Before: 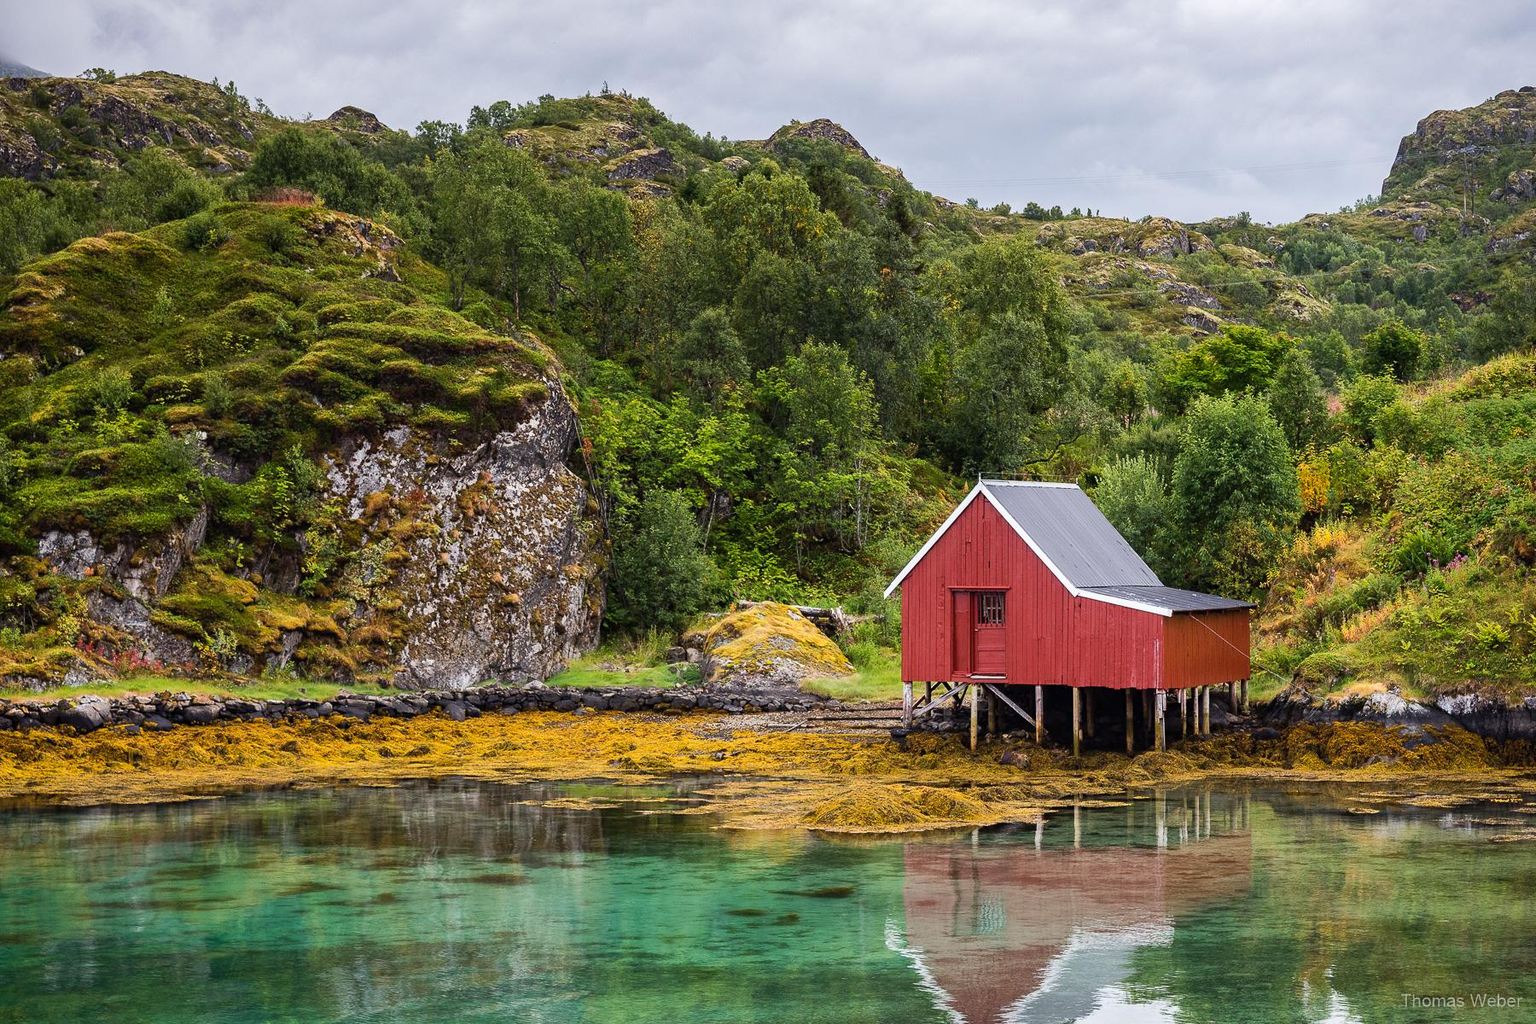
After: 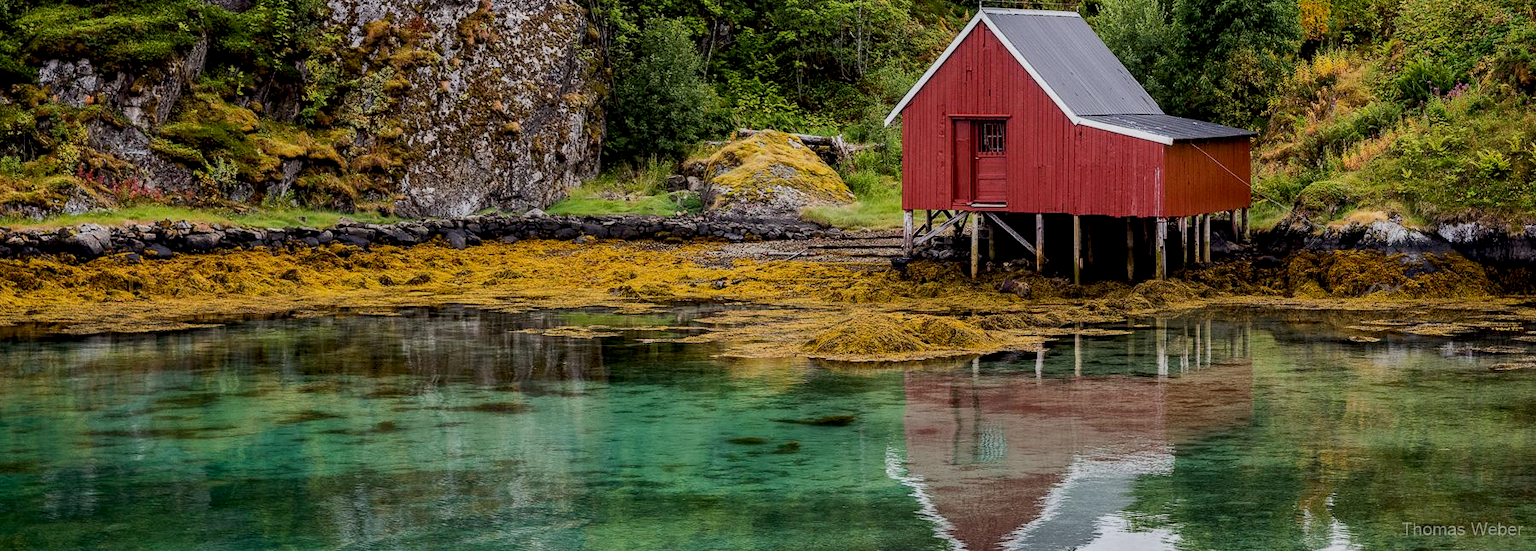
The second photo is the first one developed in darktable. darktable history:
crop and rotate: top 46.137%, right 0.009%
exposure: black level correction 0.009, exposure -0.615 EV, compensate exposure bias true, compensate highlight preservation false
local contrast: detail 130%
